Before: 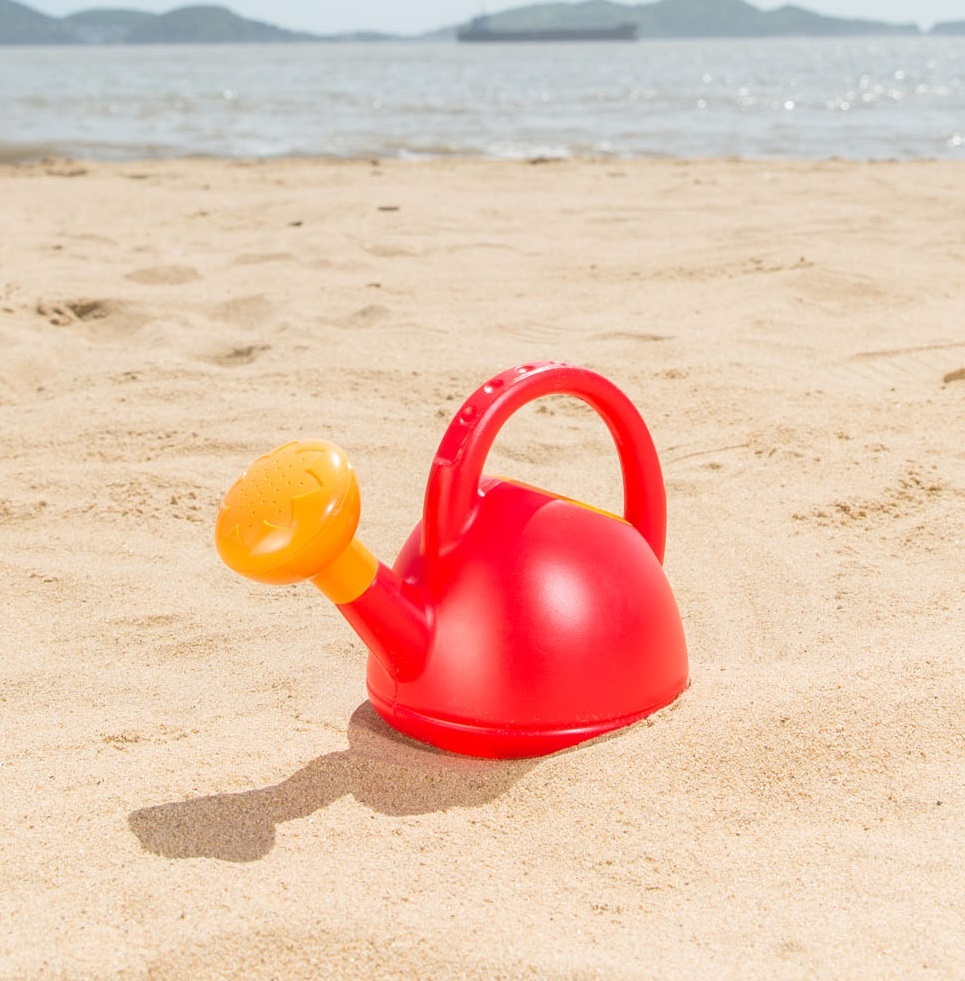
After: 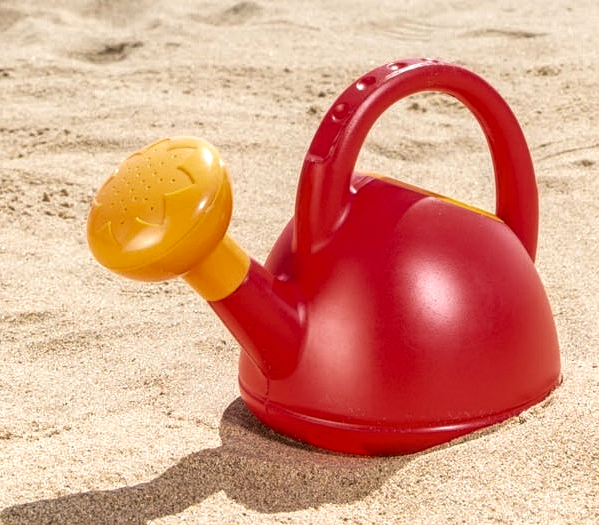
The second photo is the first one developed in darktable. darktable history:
local contrast: highlights 61%, detail 143%, midtone range 0.424
levels: gray 59.34%, levels [0.101, 0.578, 0.953]
crop: left 13.279%, top 30.903%, right 24.566%, bottom 15.504%
